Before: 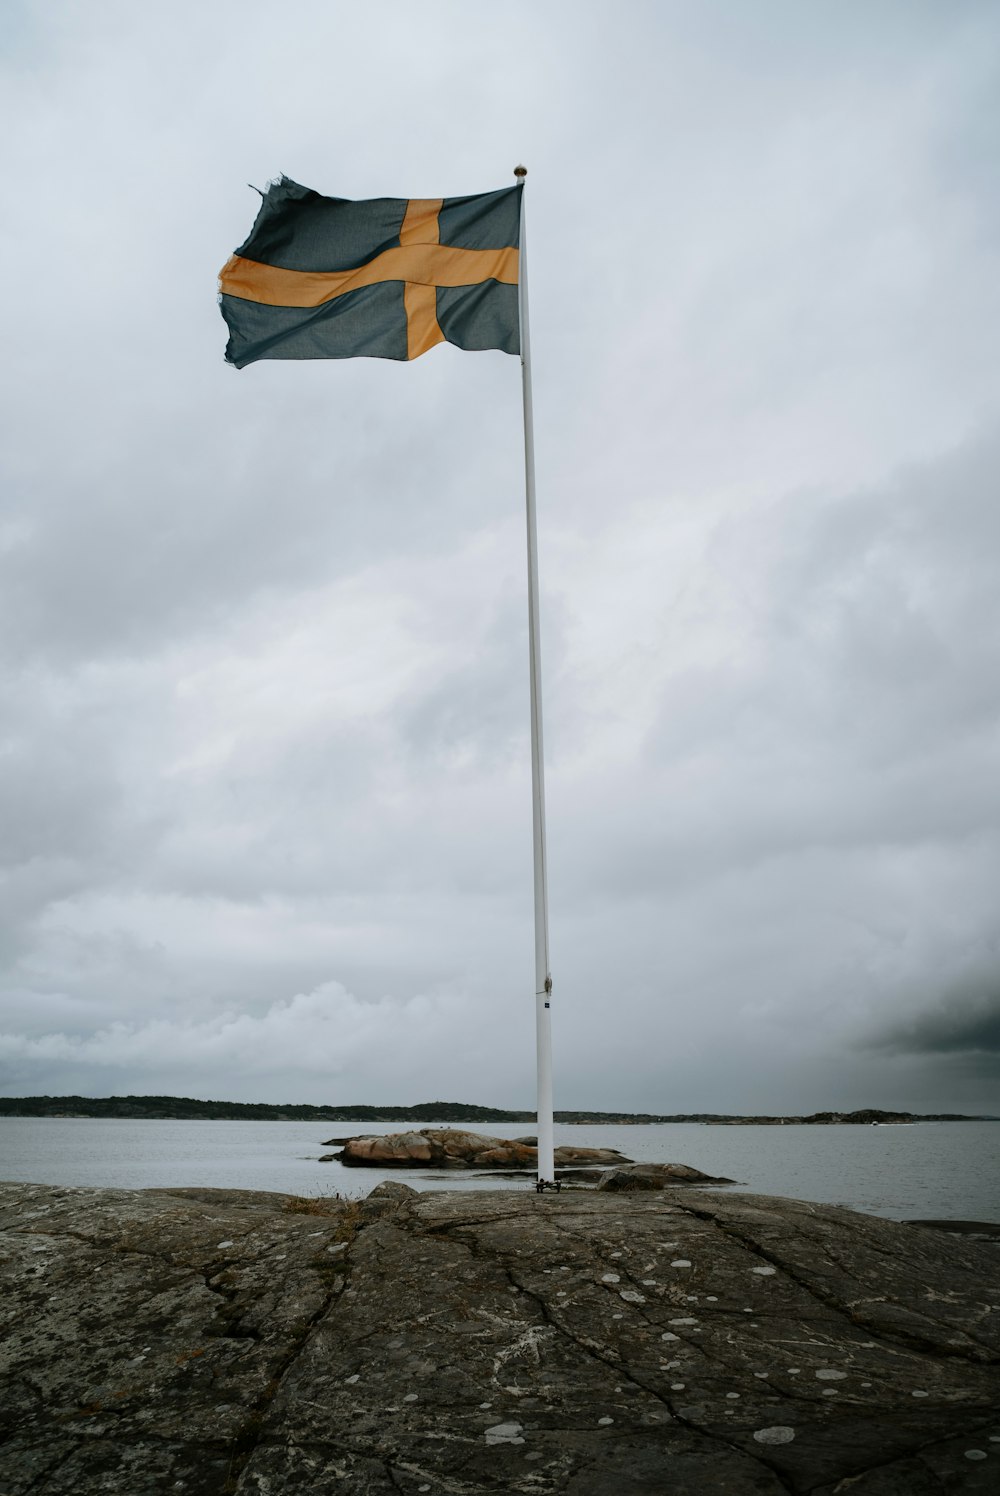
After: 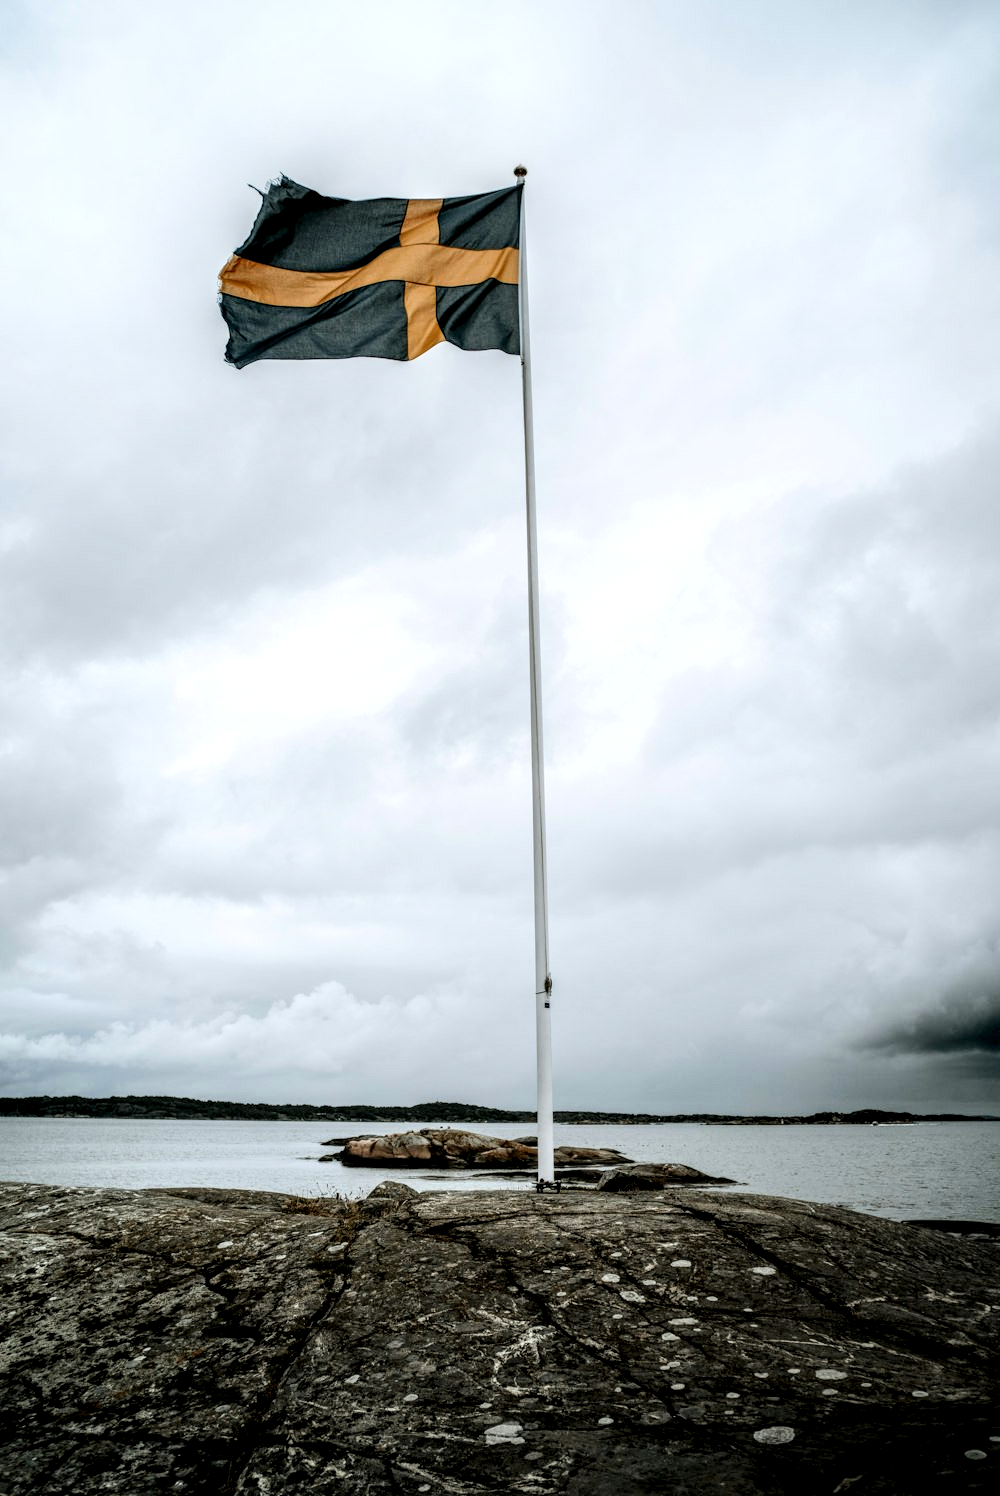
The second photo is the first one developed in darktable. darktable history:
tone curve: curves: ch0 [(0, 0) (0.004, 0.001) (0.133, 0.112) (0.325, 0.362) (0.832, 0.893) (1, 1)], color space Lab, linked channels, preserve colors none
local contrast: highlights 19%, detail 186%
shadows and highlights: shadows -12.5, white point adjustment 4, highlights 28.33
